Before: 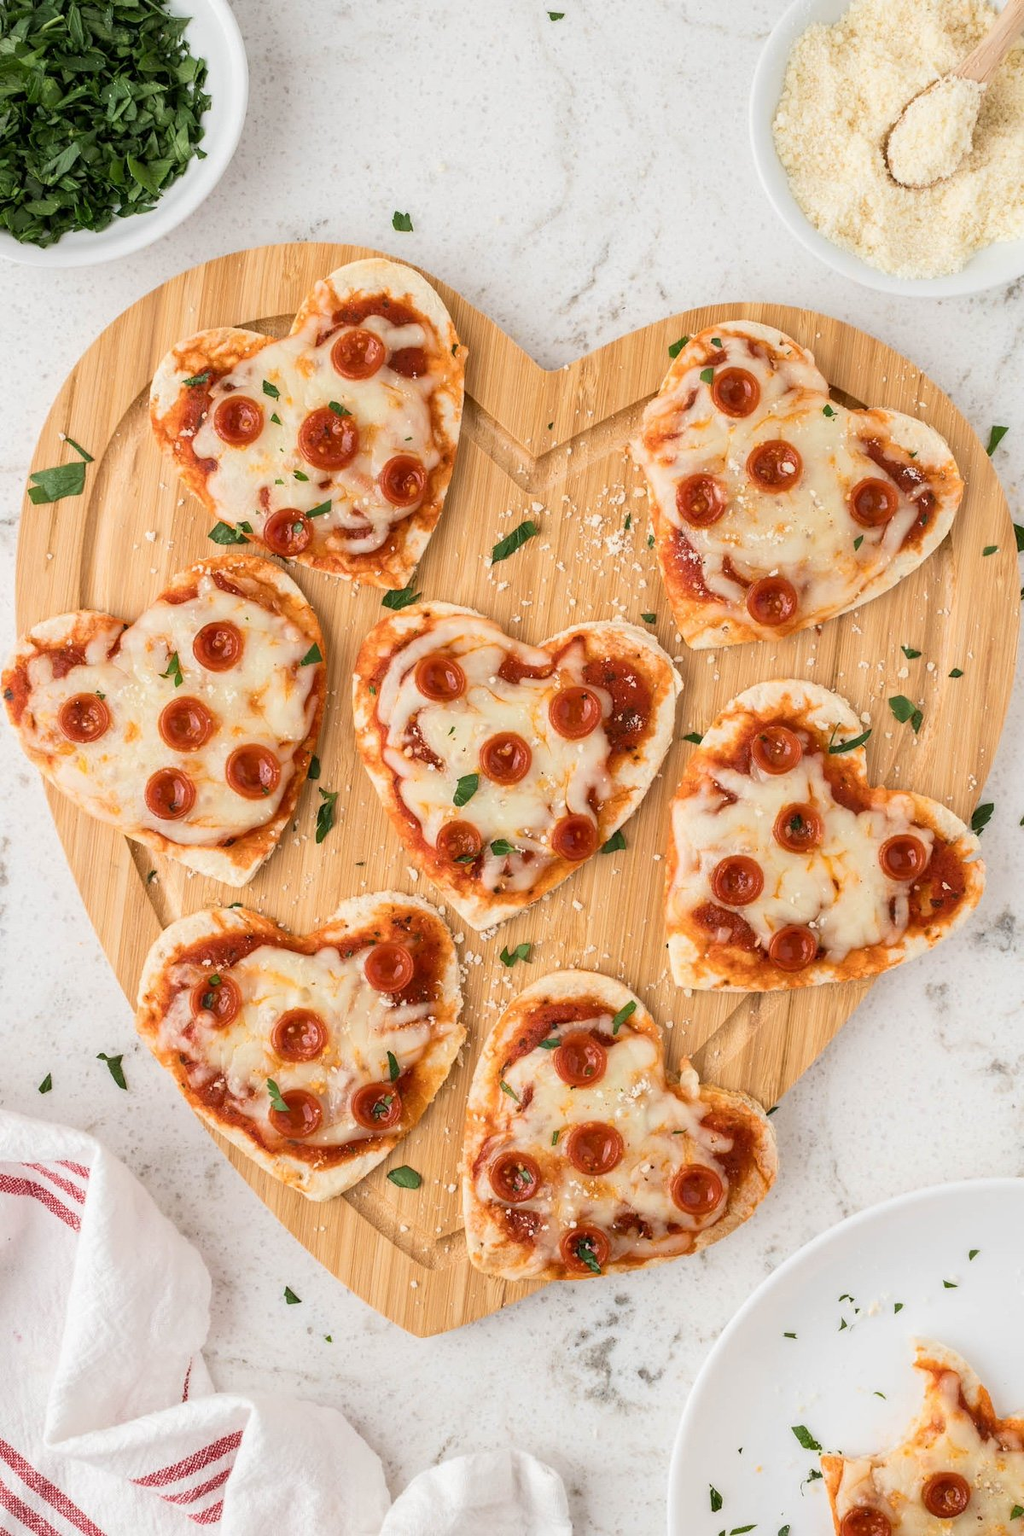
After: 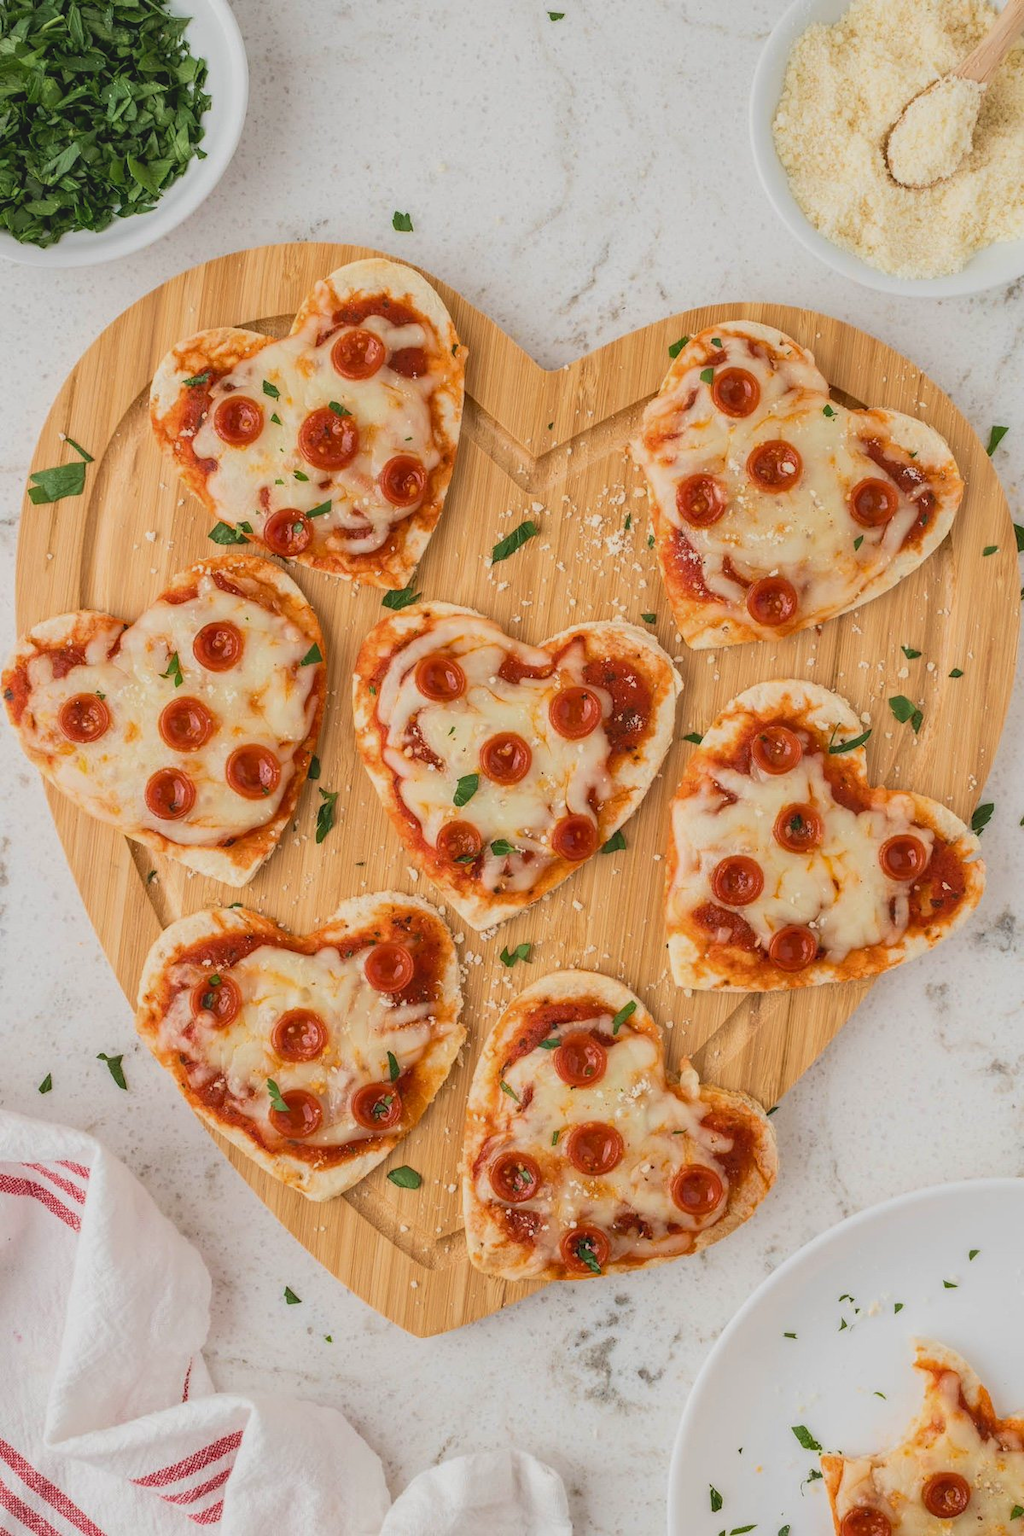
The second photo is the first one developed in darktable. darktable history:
velvia: strength 15%
local contrast: detail 130%
contrast brightness saturation: contrast -0.28
